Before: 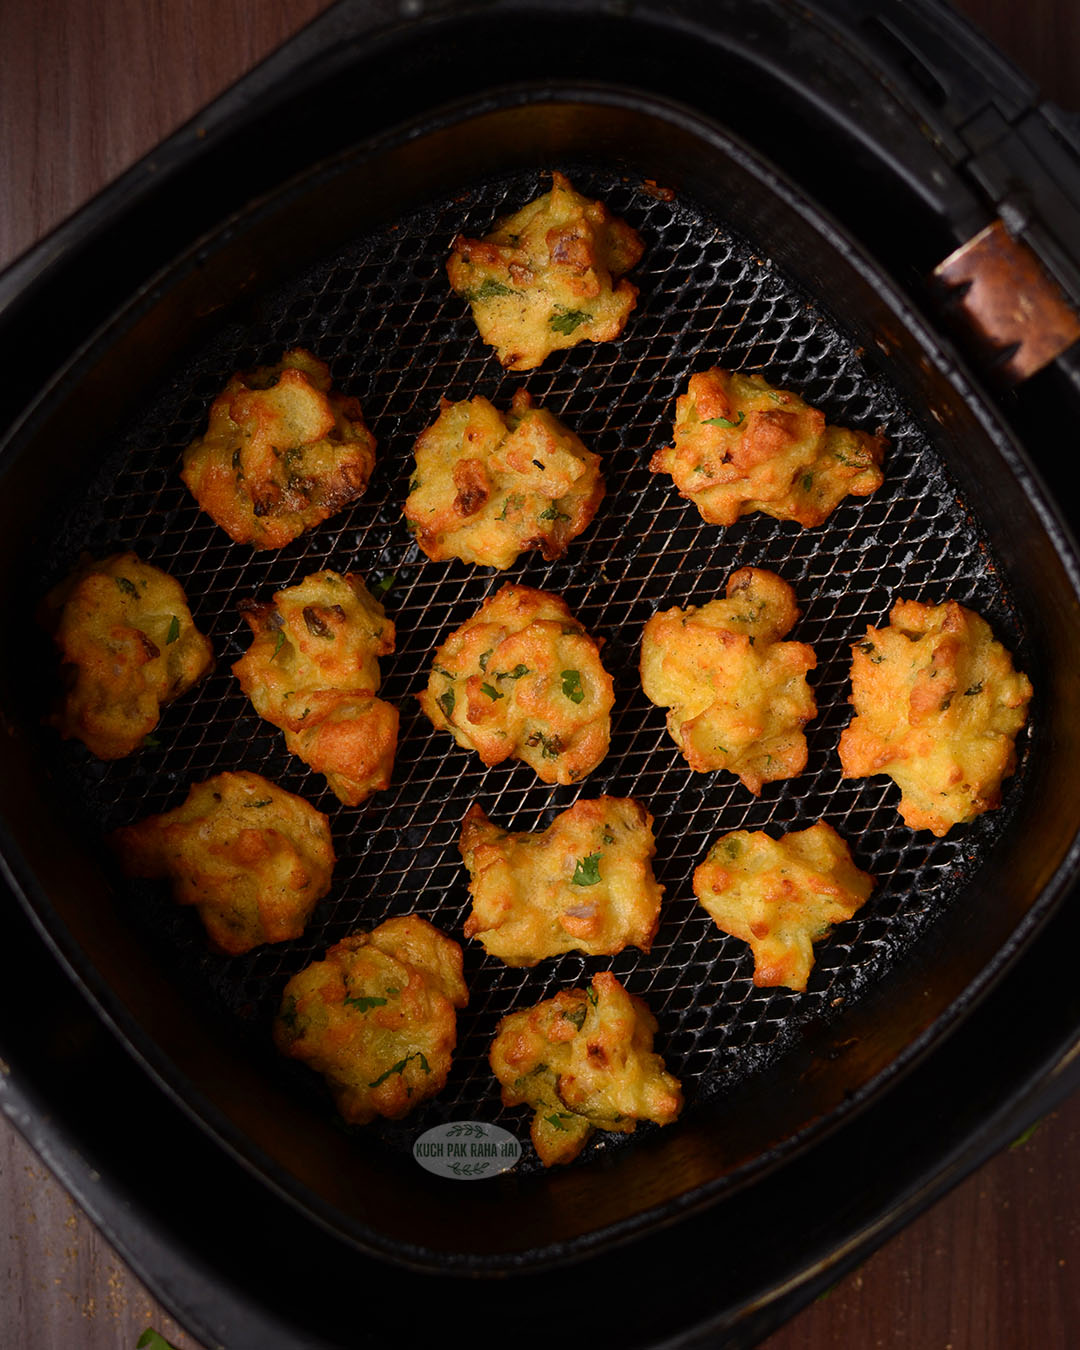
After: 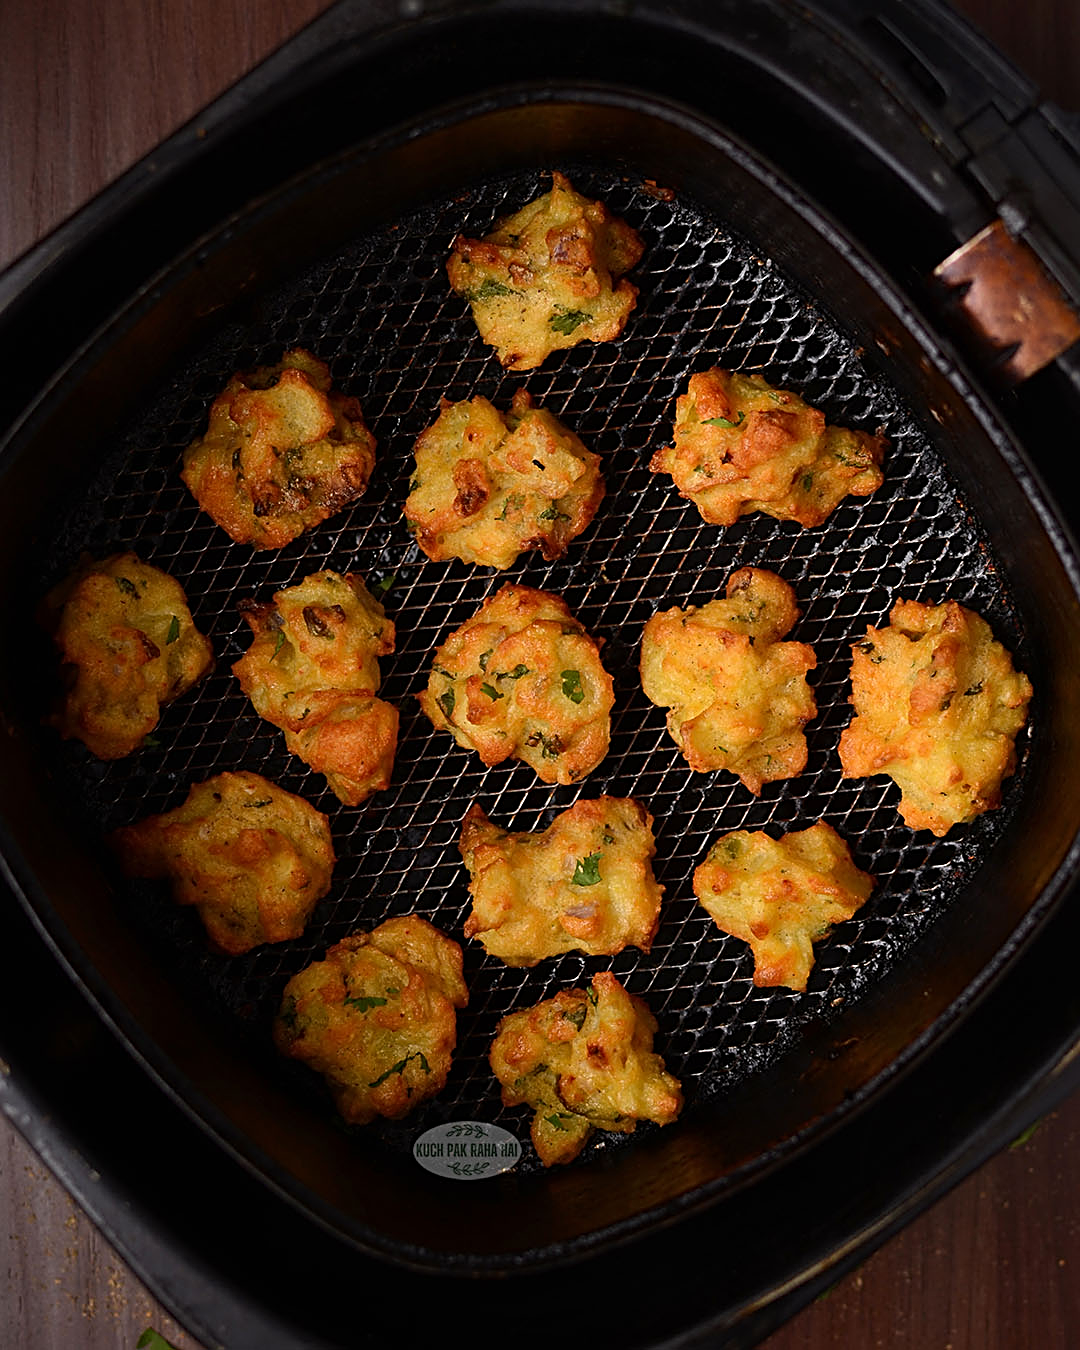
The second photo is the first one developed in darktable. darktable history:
sharpen: radius 2.535, amount 0.629
